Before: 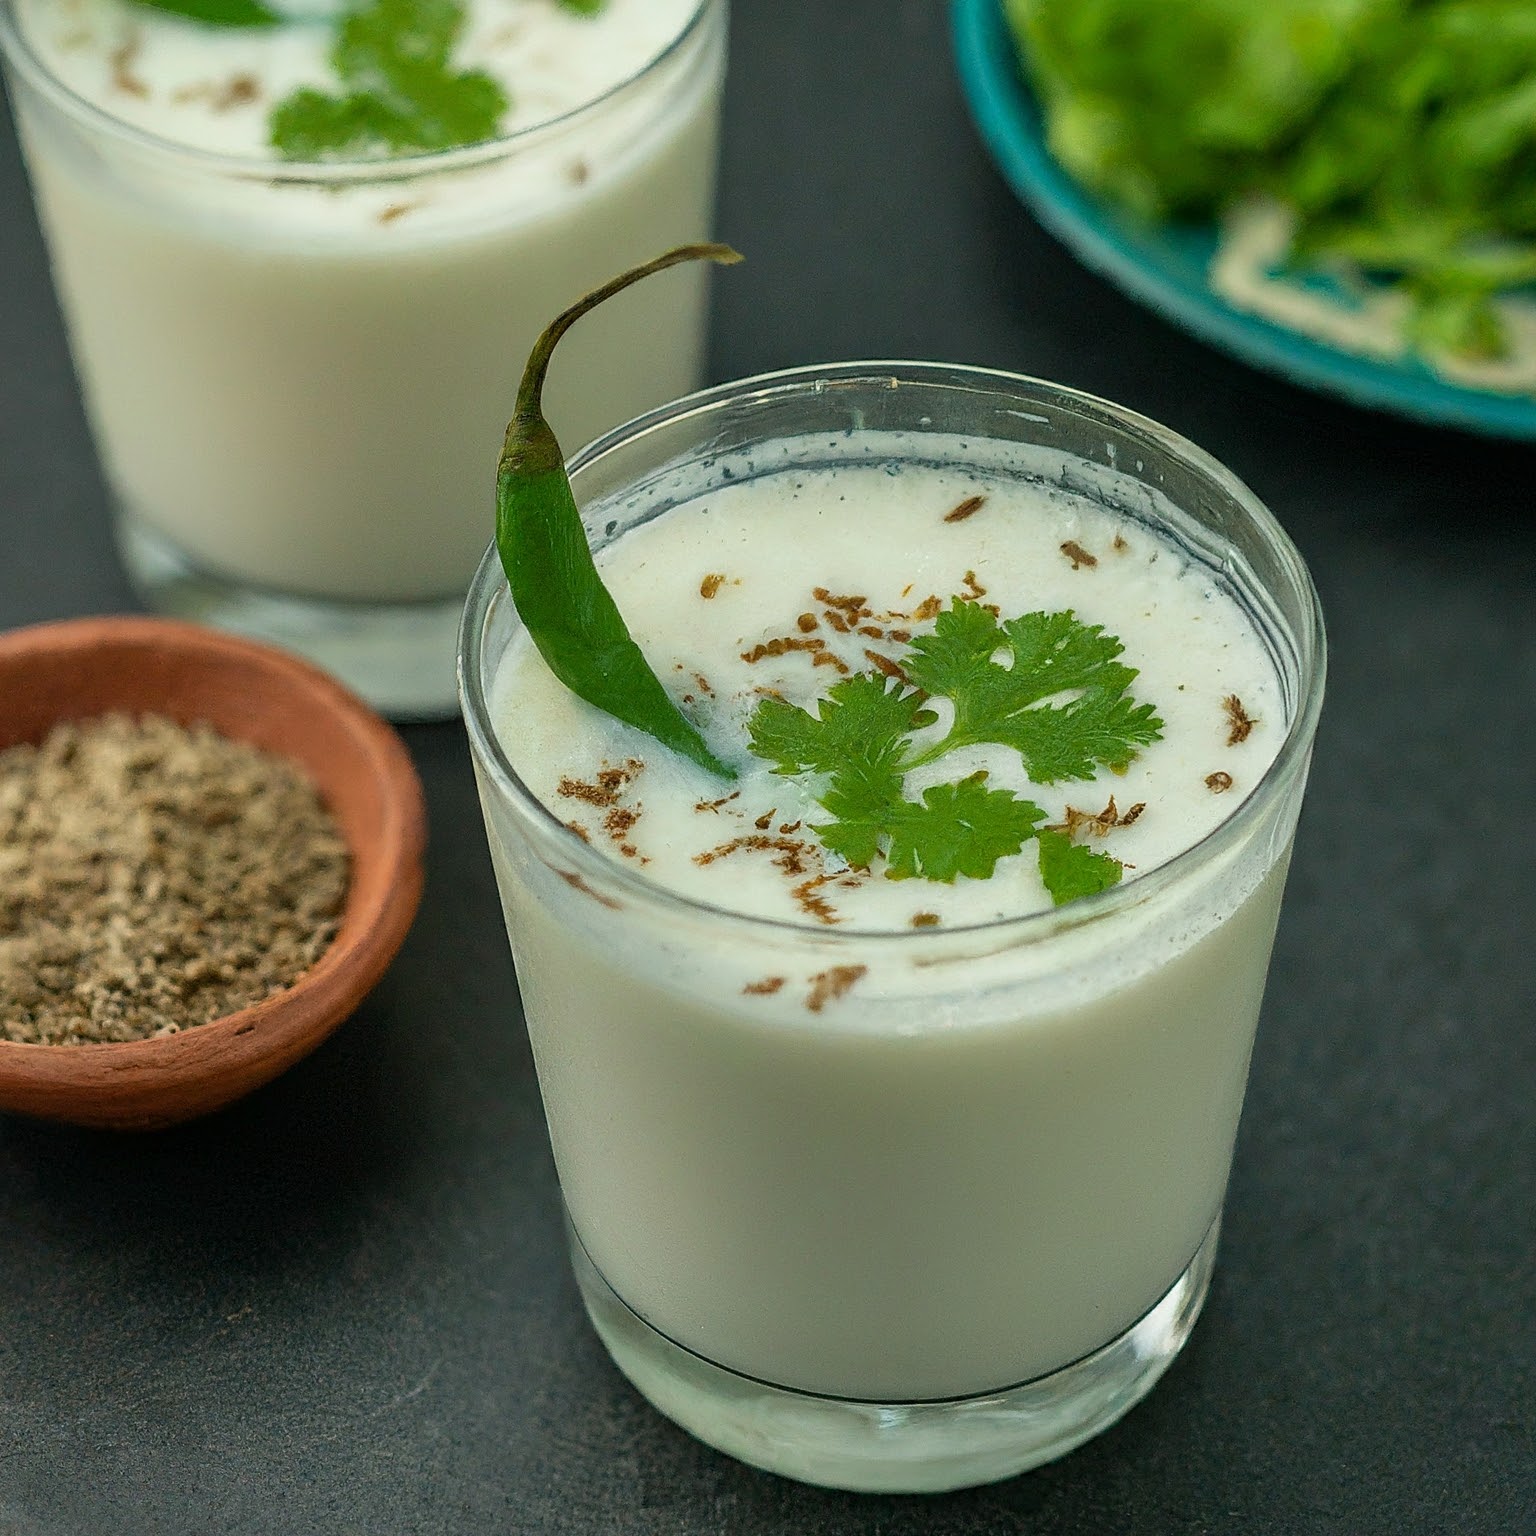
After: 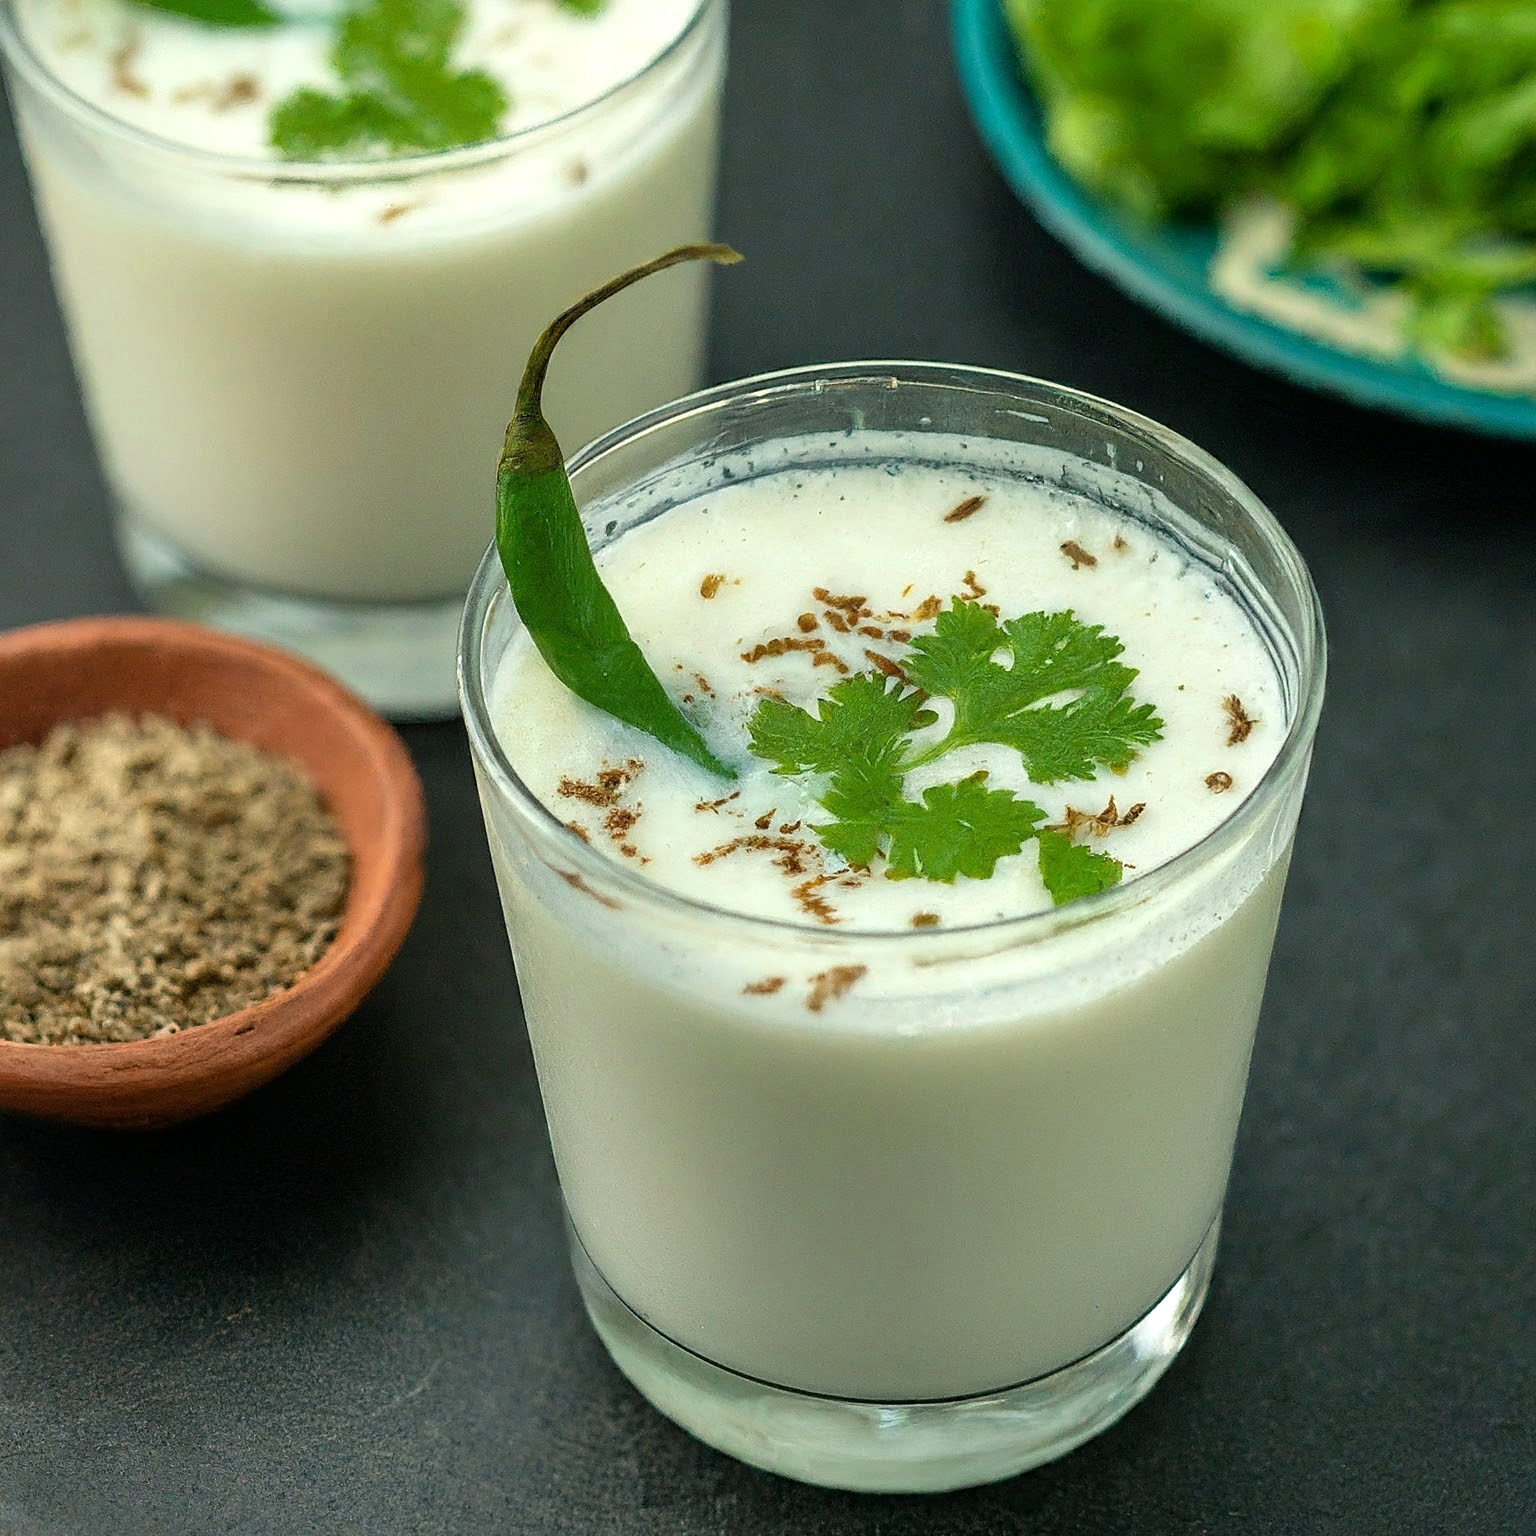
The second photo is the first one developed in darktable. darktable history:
tone equalizer: -8 EV -0.433 EV, -7 EV -0.372 EV, -6 EV -0.308 EV, -5 EV -0.205 EV, -3 EV 0.199 EV, -2 EV 0.315 EV, -1 EV 0.397 EV, +0 EV 0.398 EV
